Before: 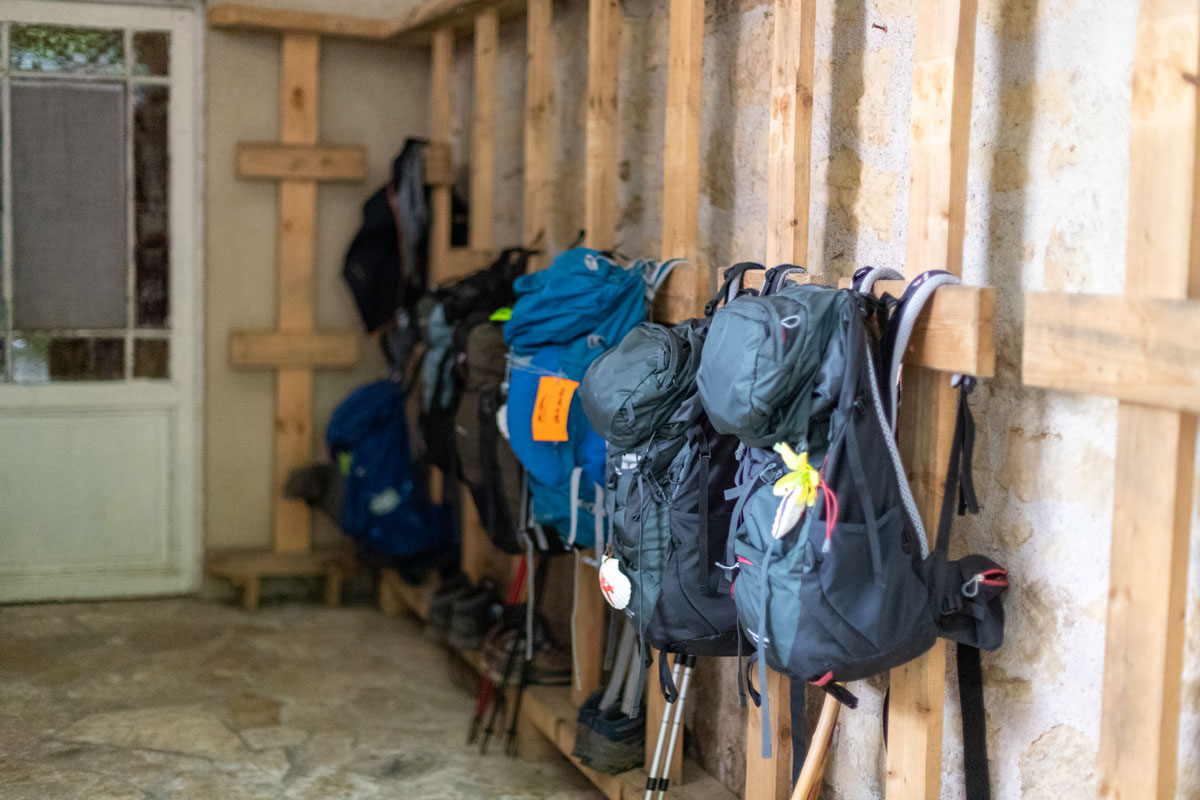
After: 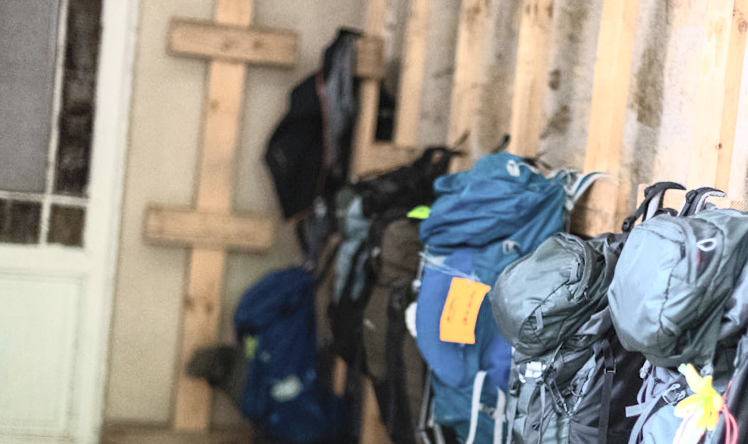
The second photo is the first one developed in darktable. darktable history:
contrast brightness saturation: contrast 0.43, brightness 0.56, saturation -0.19
crop and rotate: angle -4.99°, left 2.122%, top 6.945%, right 27.566%, bottom 30.519%
